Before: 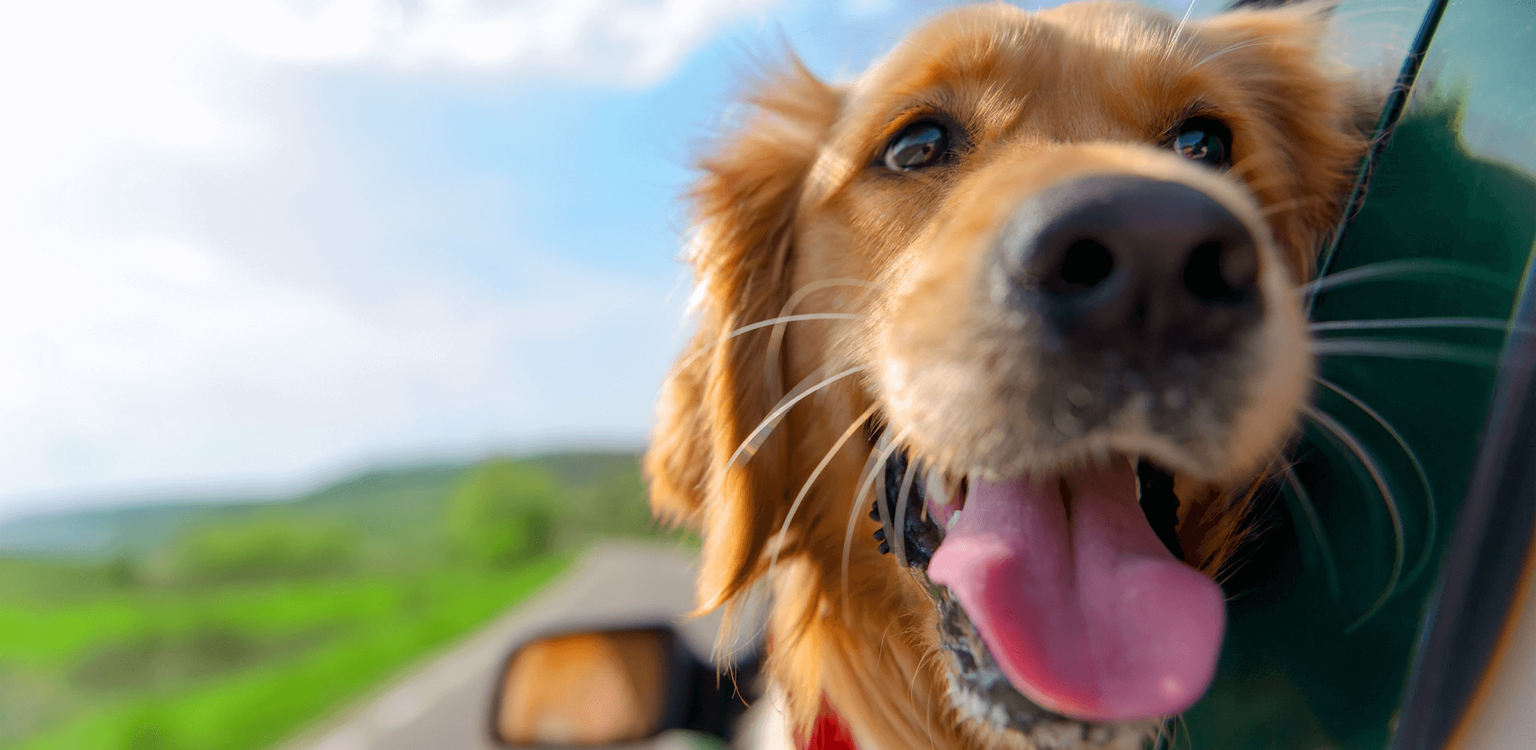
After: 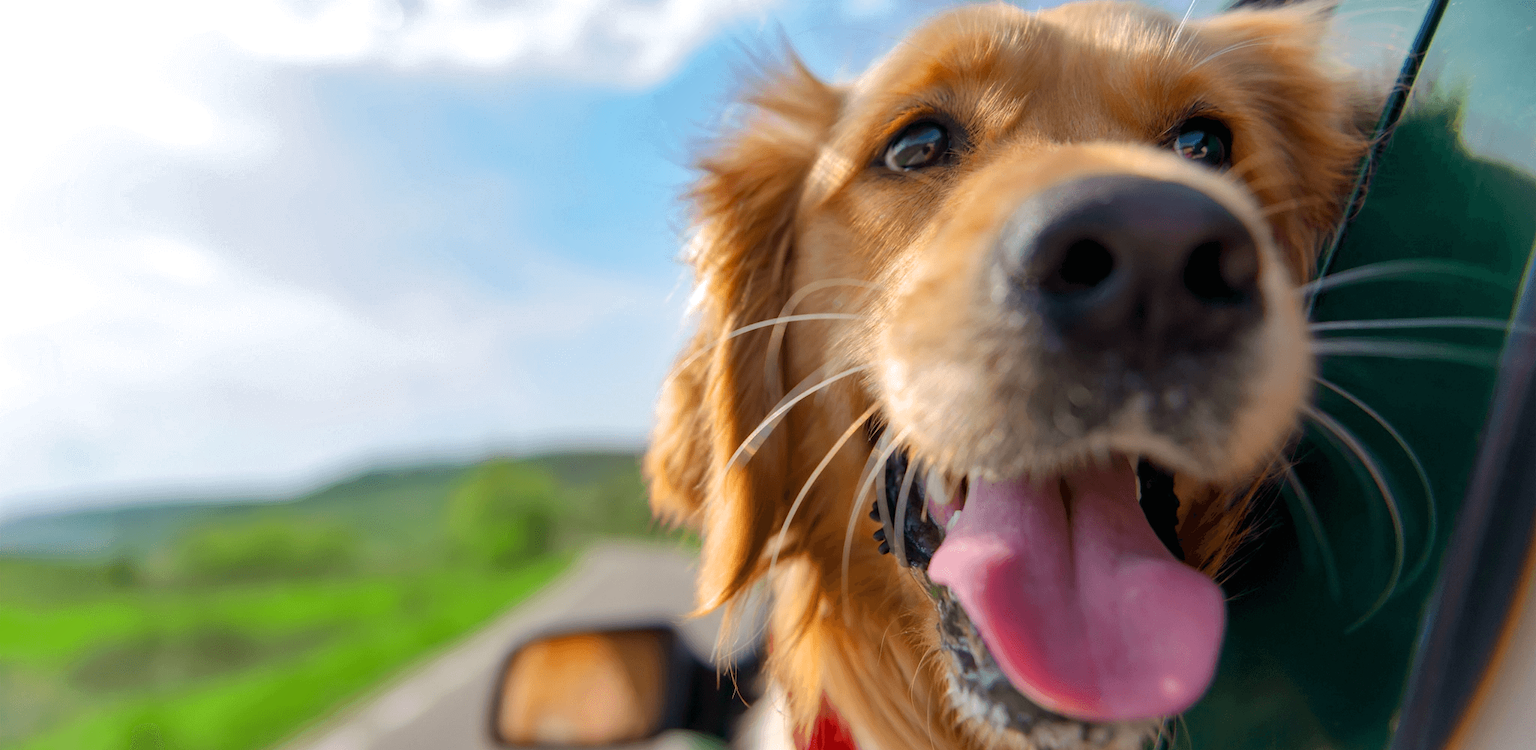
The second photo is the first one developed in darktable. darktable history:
shadows and highlights: shadows 11.68, white point adjustment 1.34, soften with gaussian
